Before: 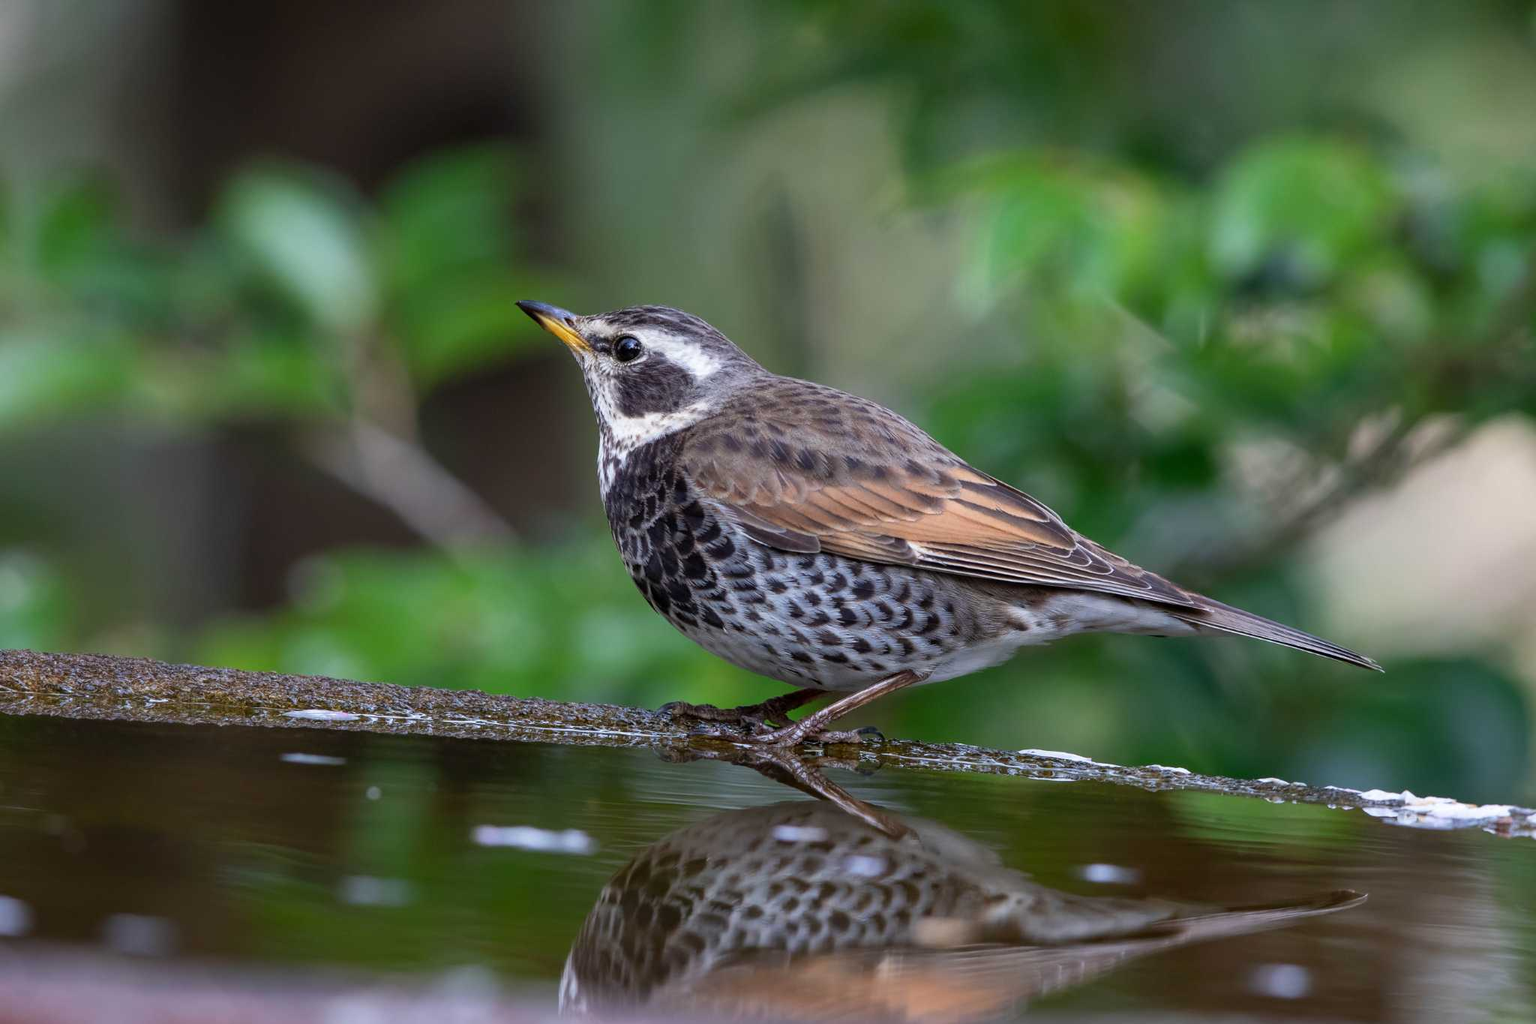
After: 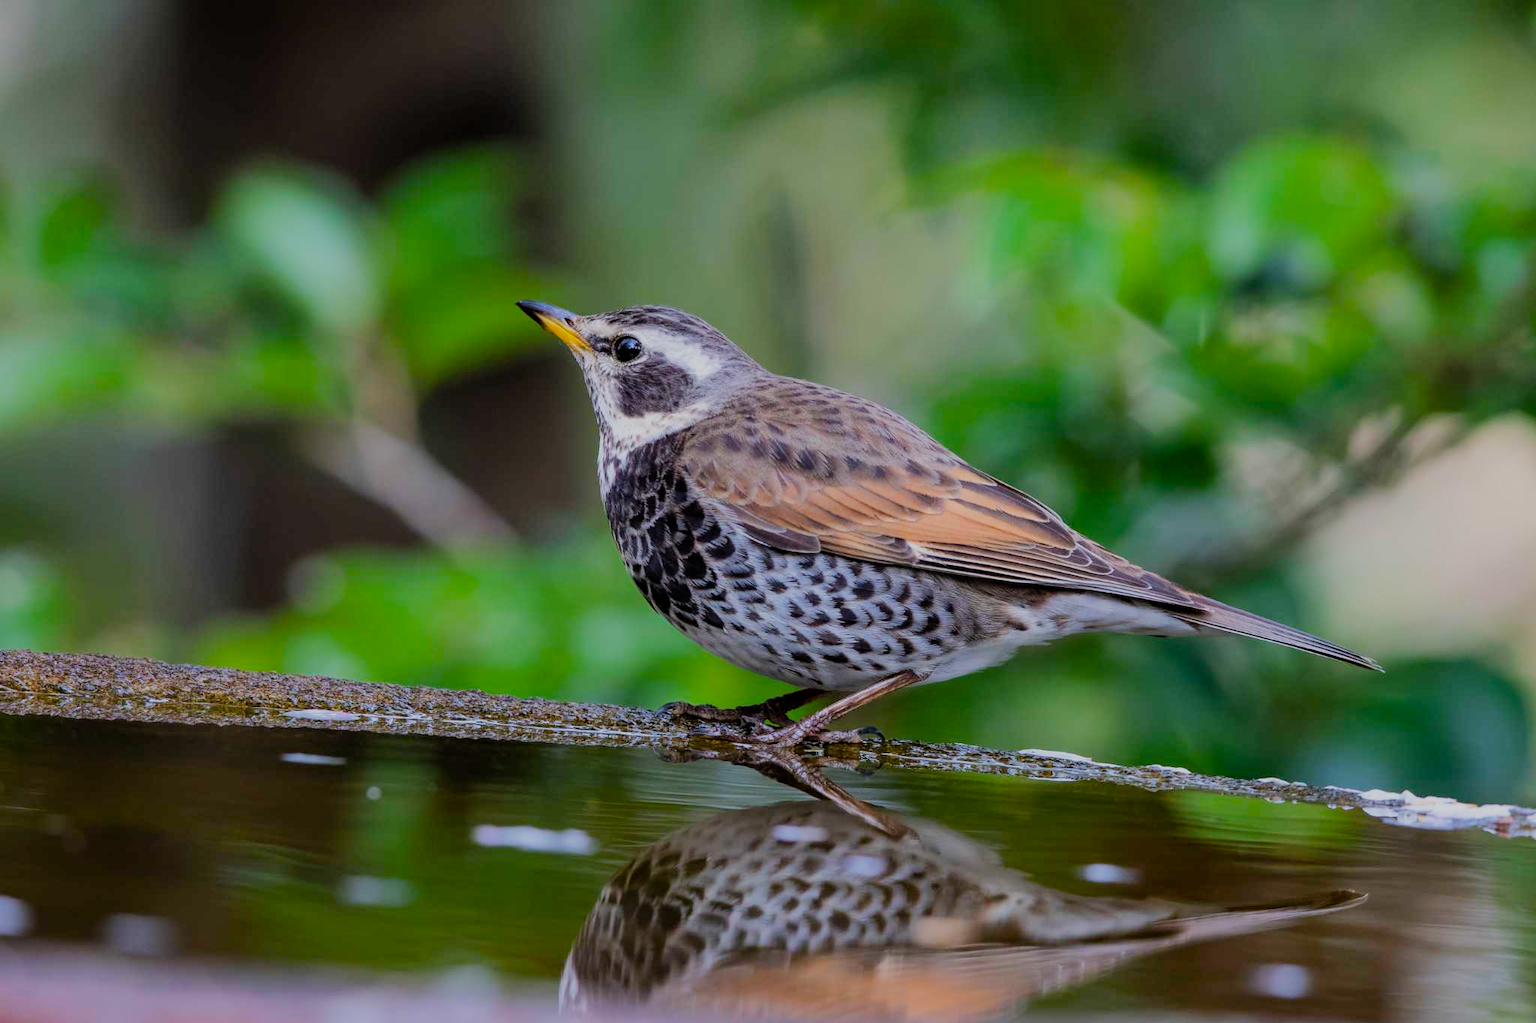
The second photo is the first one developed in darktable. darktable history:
color balance rgb: perceptual saturation grading › global saturation 25%, perceptual brilliance grading › mid-tones 10%, perceptual brilliance grading › shadows 15%, global vibrance 20%
filmic rgb: black relative exposure -7.32 EV, white relative exposure 5.09 EV, hardness 3.2
